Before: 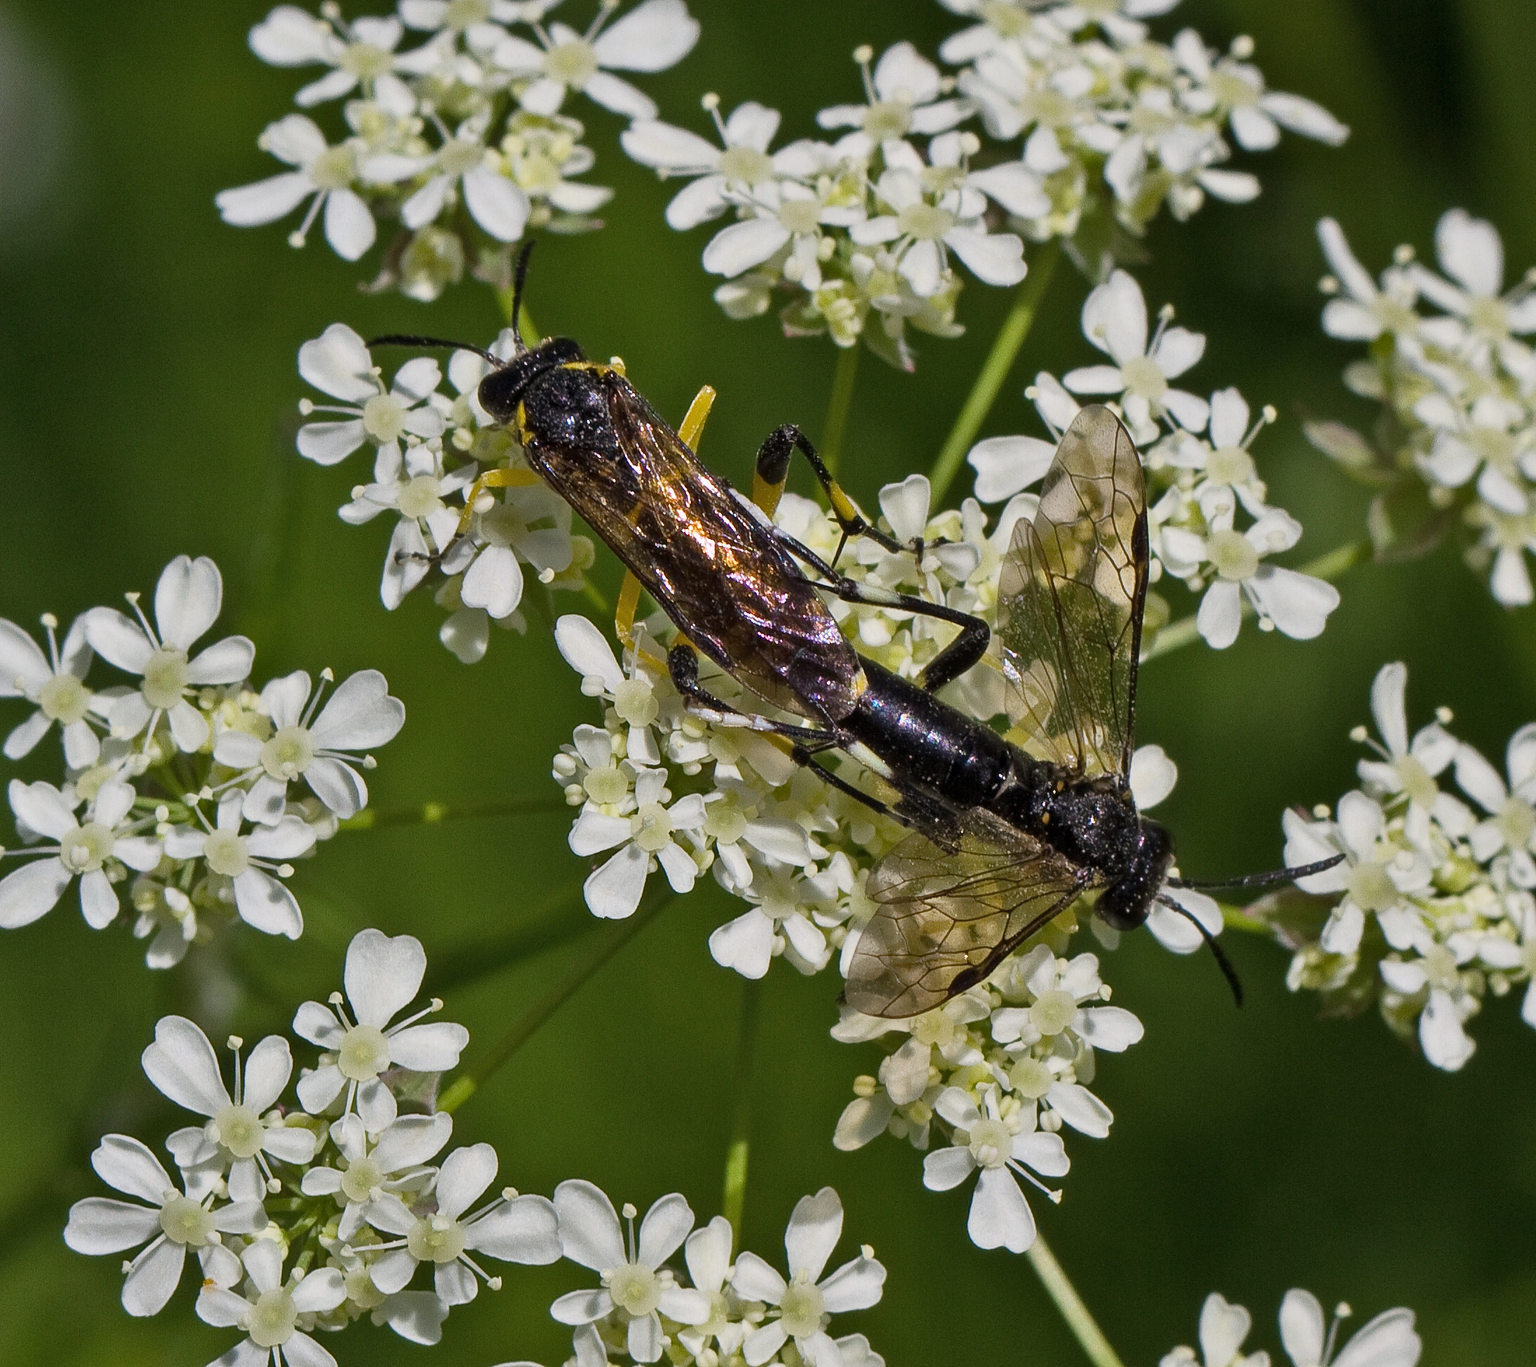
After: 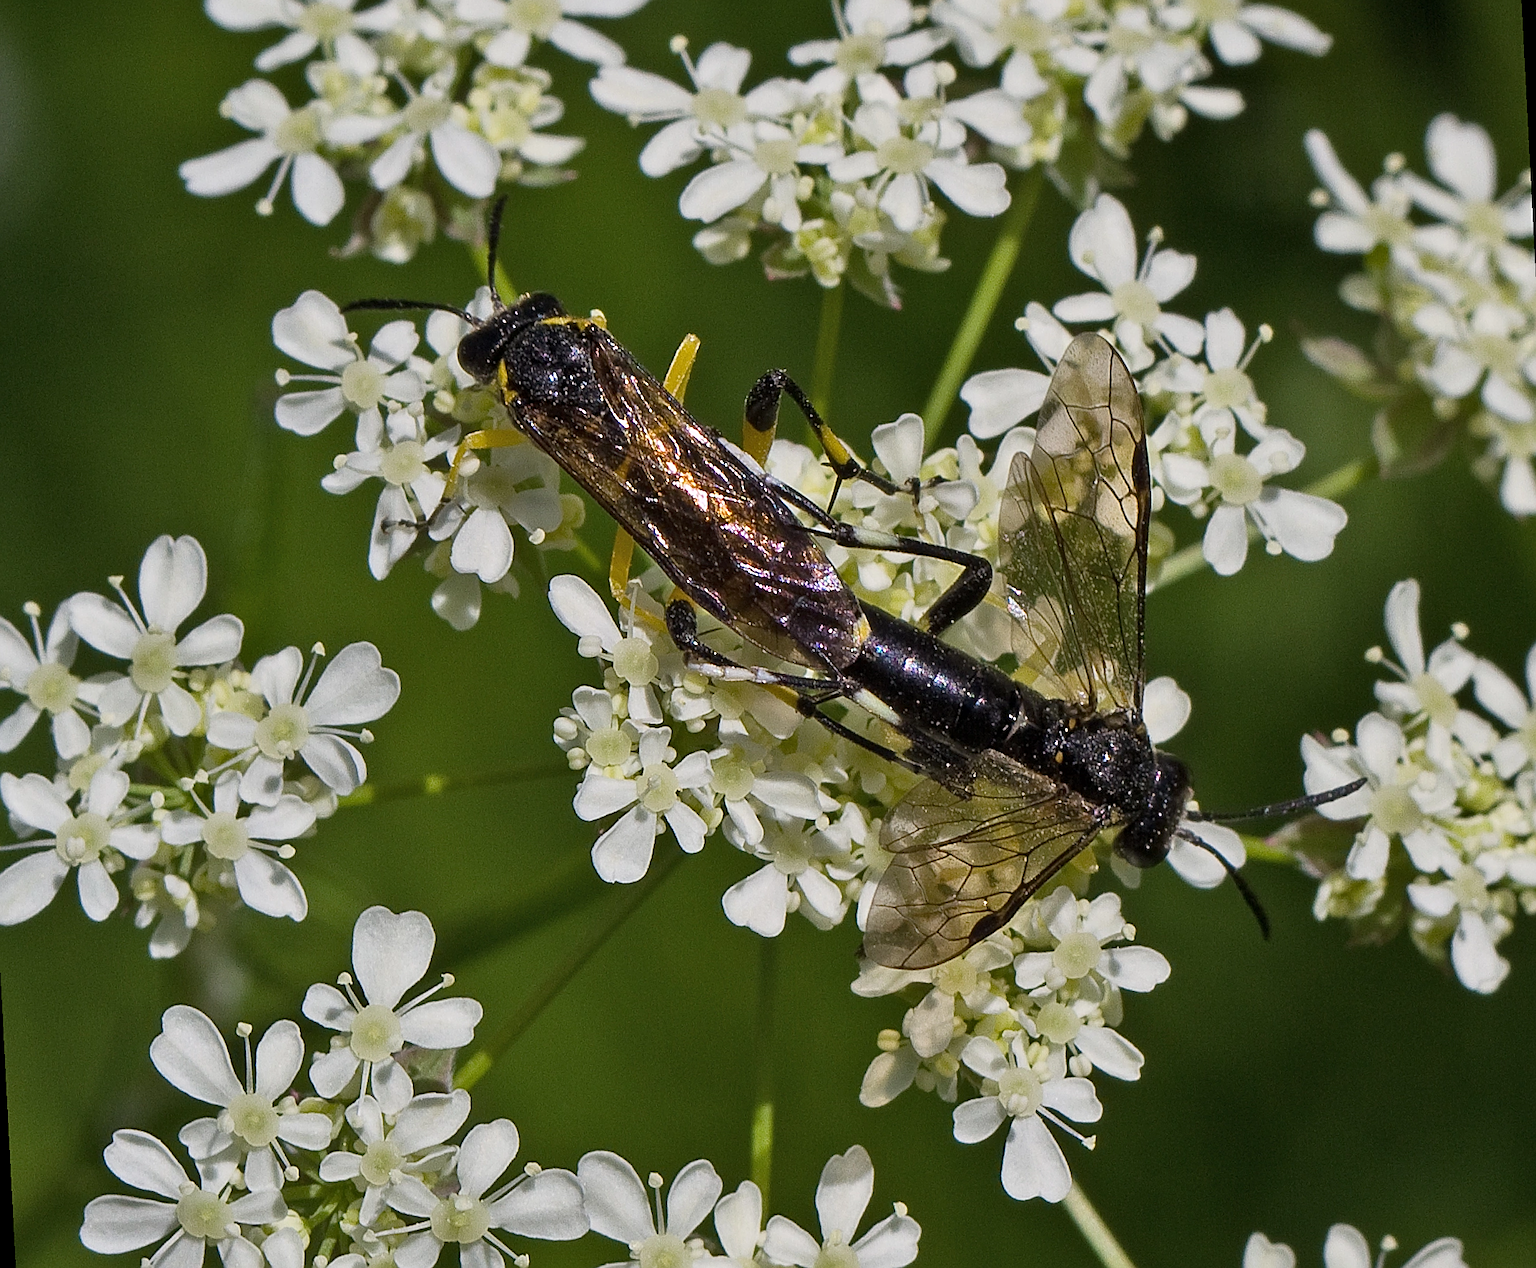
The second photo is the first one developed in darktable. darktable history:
rotate and perspective: rotation -3°, crop left 0.031, crop right 0.968, crop top 0.07, crop bottom 0.93
sharpen: on, module defaults
